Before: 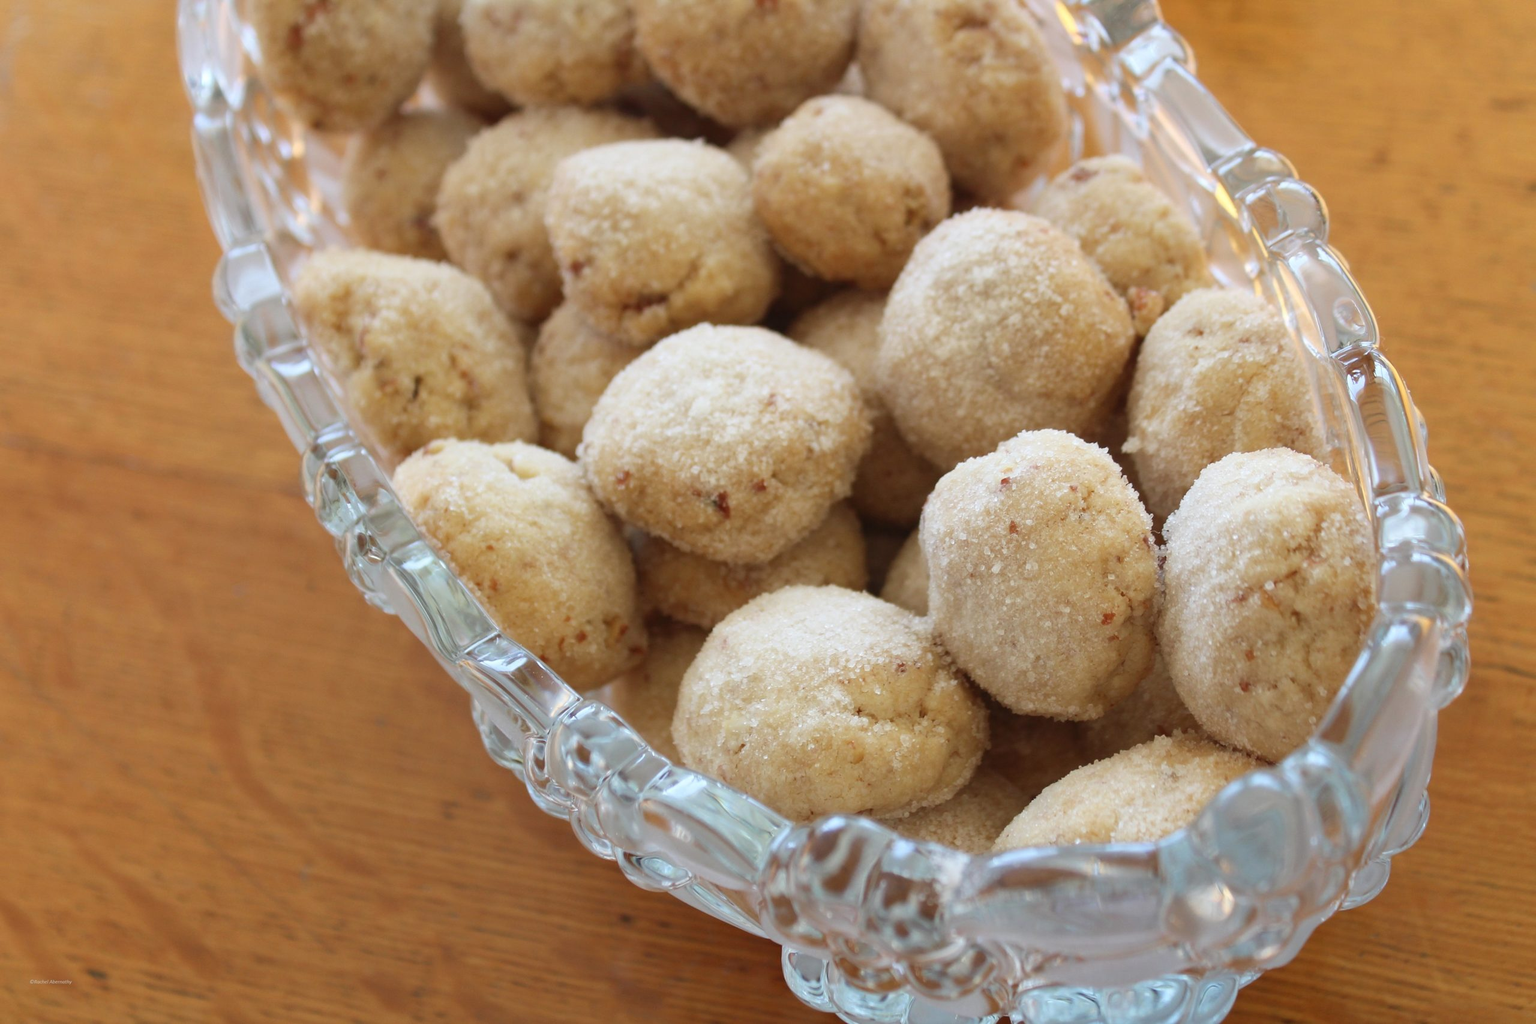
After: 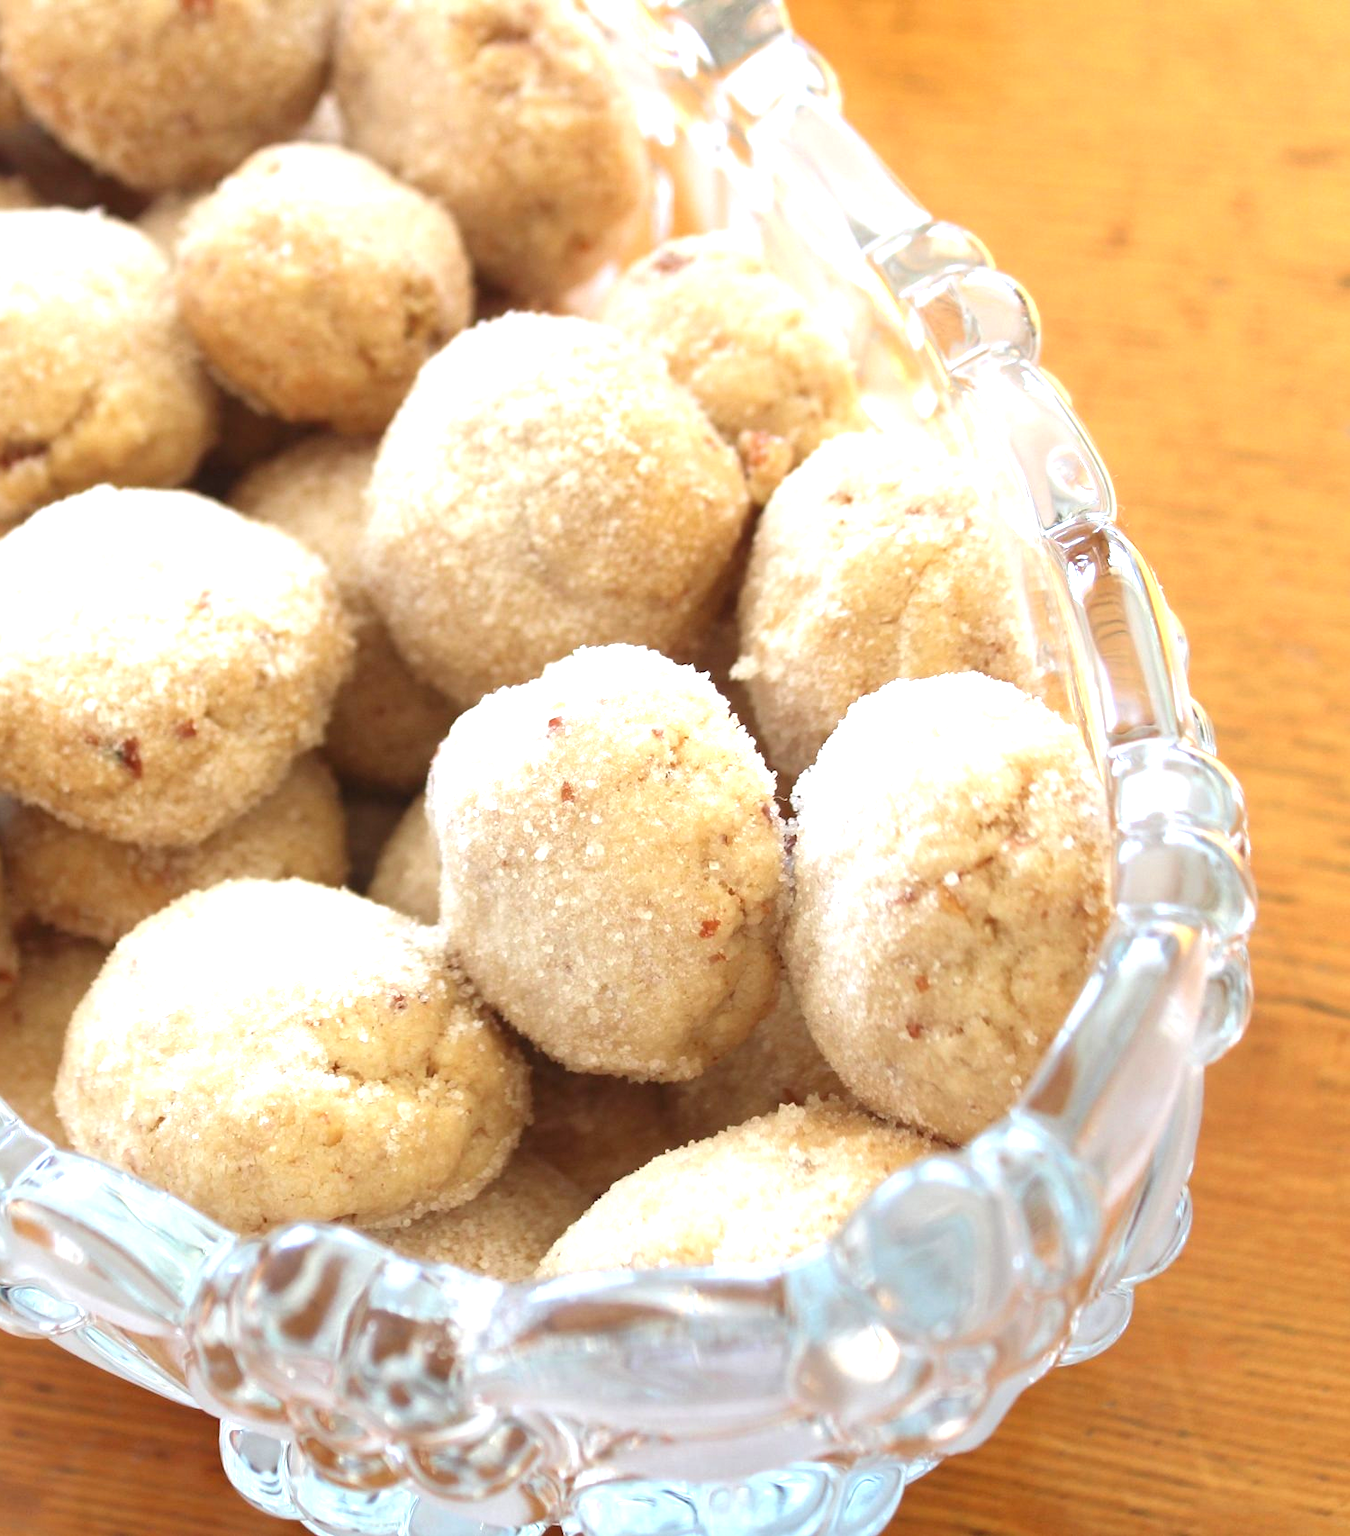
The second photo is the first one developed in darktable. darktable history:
crop: left 41.402%
exposure: black level correction 0.001, exposure 1.129 EV, compensate exposure bias true, compensate highlight preservation false
